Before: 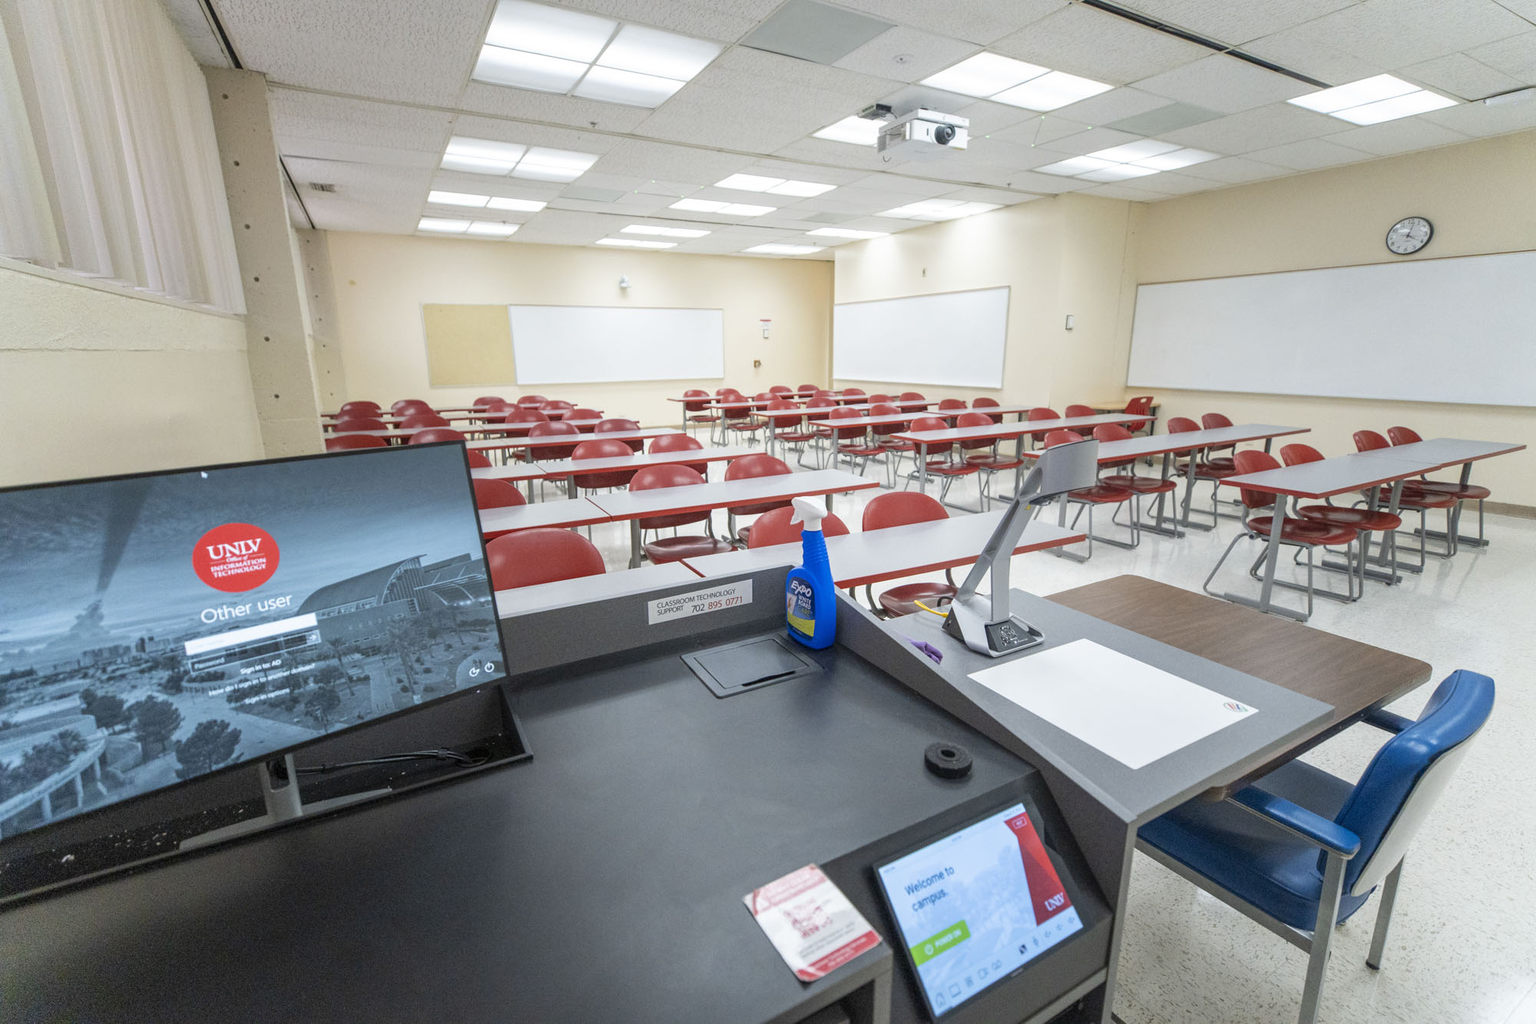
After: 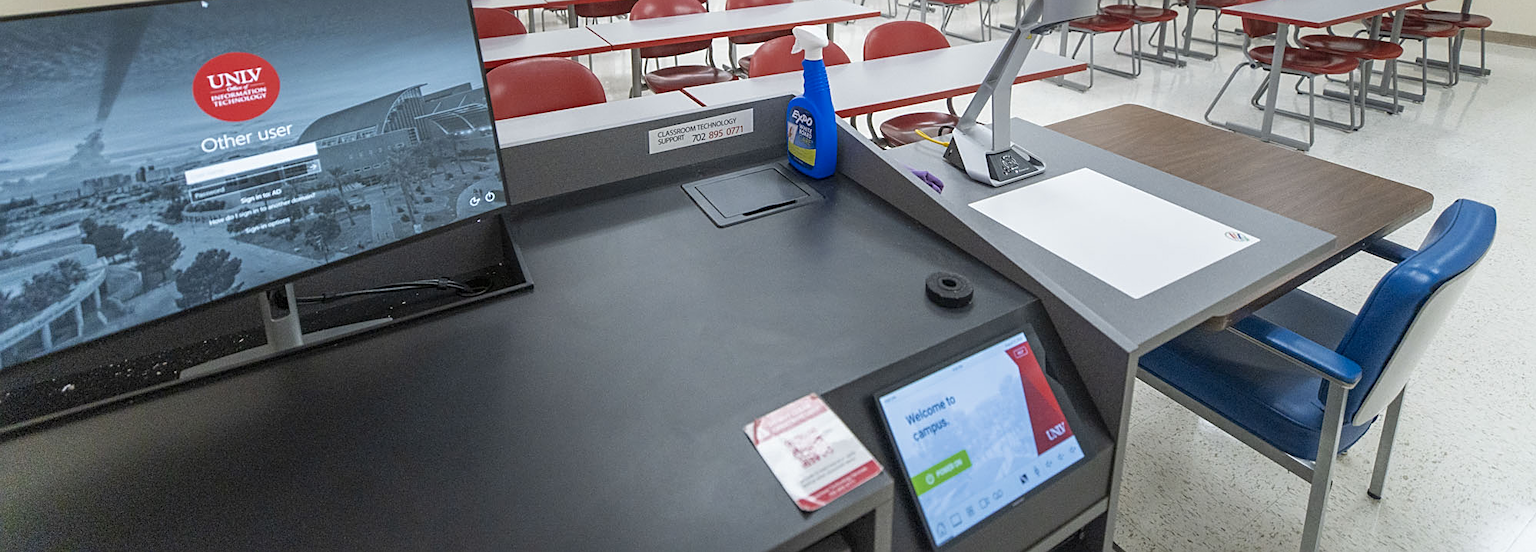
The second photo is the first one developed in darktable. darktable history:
sharpen: on, module defaults
color zones: curves: ch0 [(0, 0.444) (0.143, 0.442) (0.286, 0.441) (0.429, 0.441) (0.571, 0.441) (0.714, 0.441) (0.857, 0.442) (1, 0.444)]
crop and rotate: top 46.006%, right 0.085%
